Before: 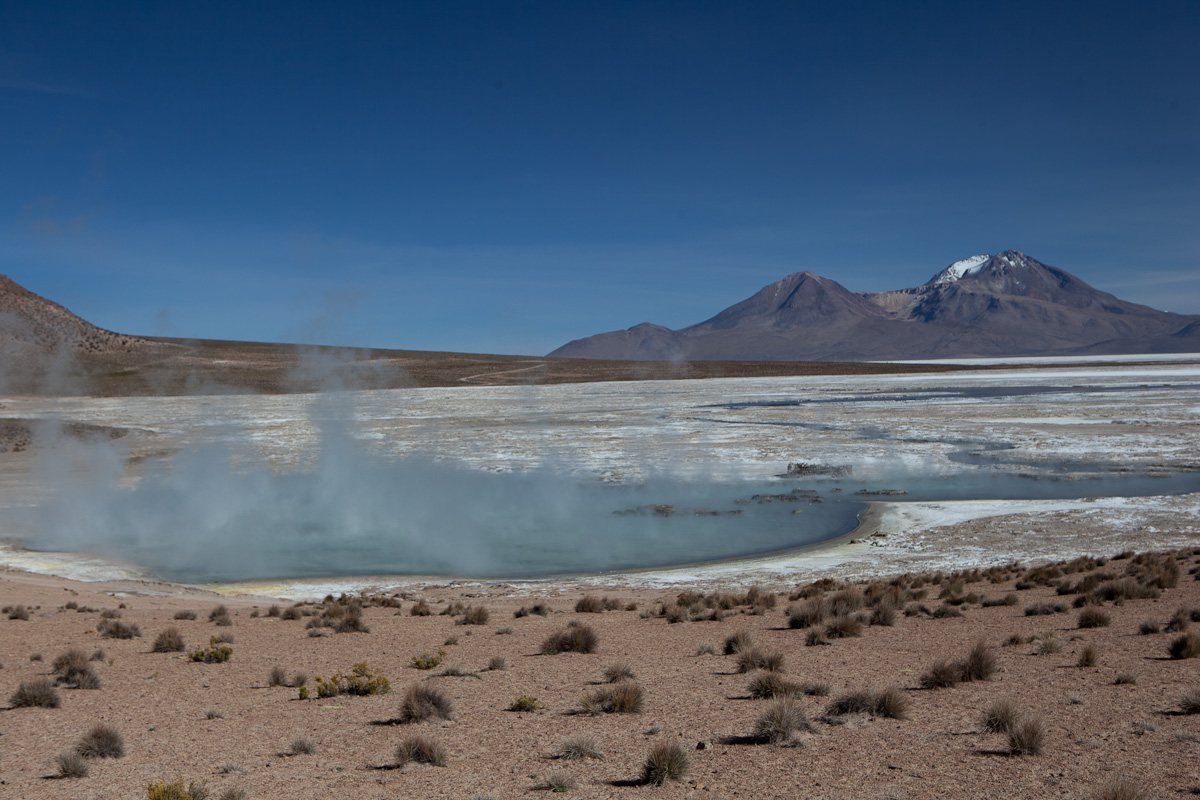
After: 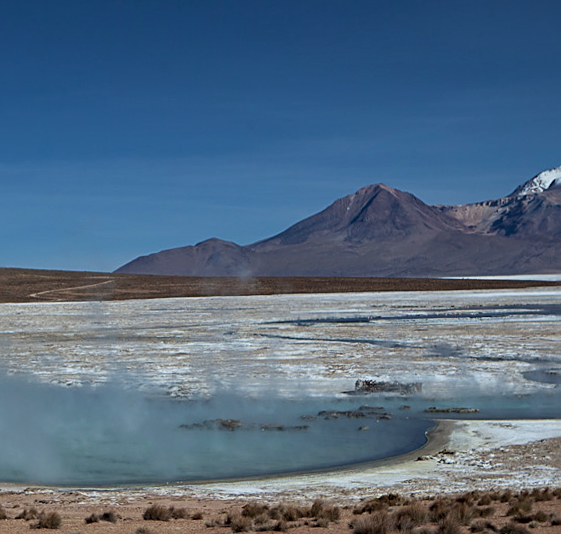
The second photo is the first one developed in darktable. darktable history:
rotate and perspective: rotation 0.062°, lens shift (vertical) 0.115, lens shift (horizontal) -0.133, crop left 0.047, crop right 0.94, crop top 0.061, crop bottom 0.94
local contrast: mode bilateral grid, contrast 20, coarseness 50, detail 130%, midtone range 0.2
velvia: on, module defaults
exposure: compensate highlight preservation false
sharpen: on, module defaults
crop: left 32.075%, top 10.976%, right 18.355%, bottom 17.596%
